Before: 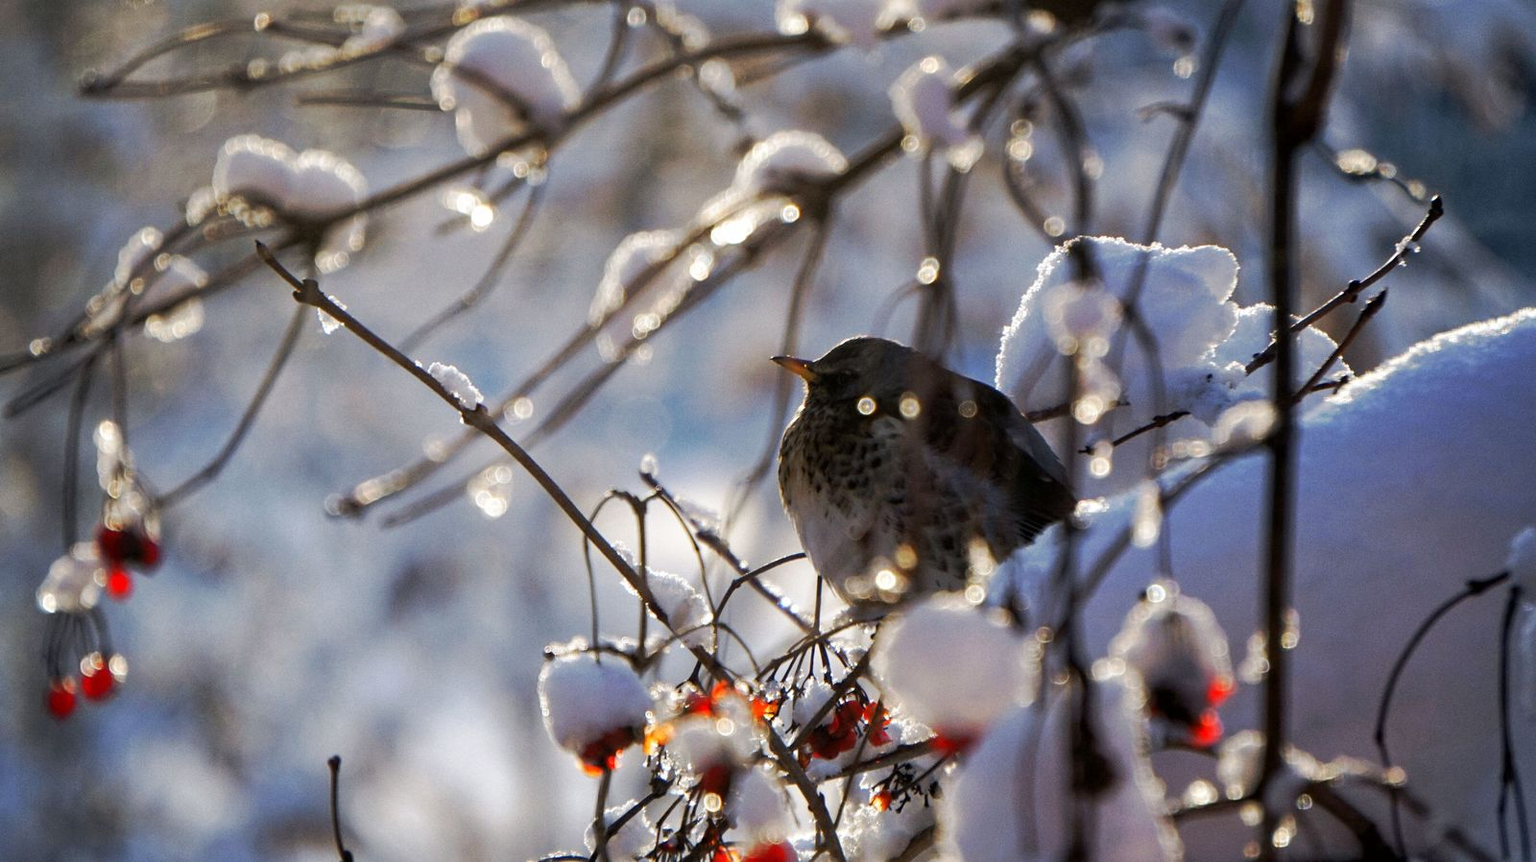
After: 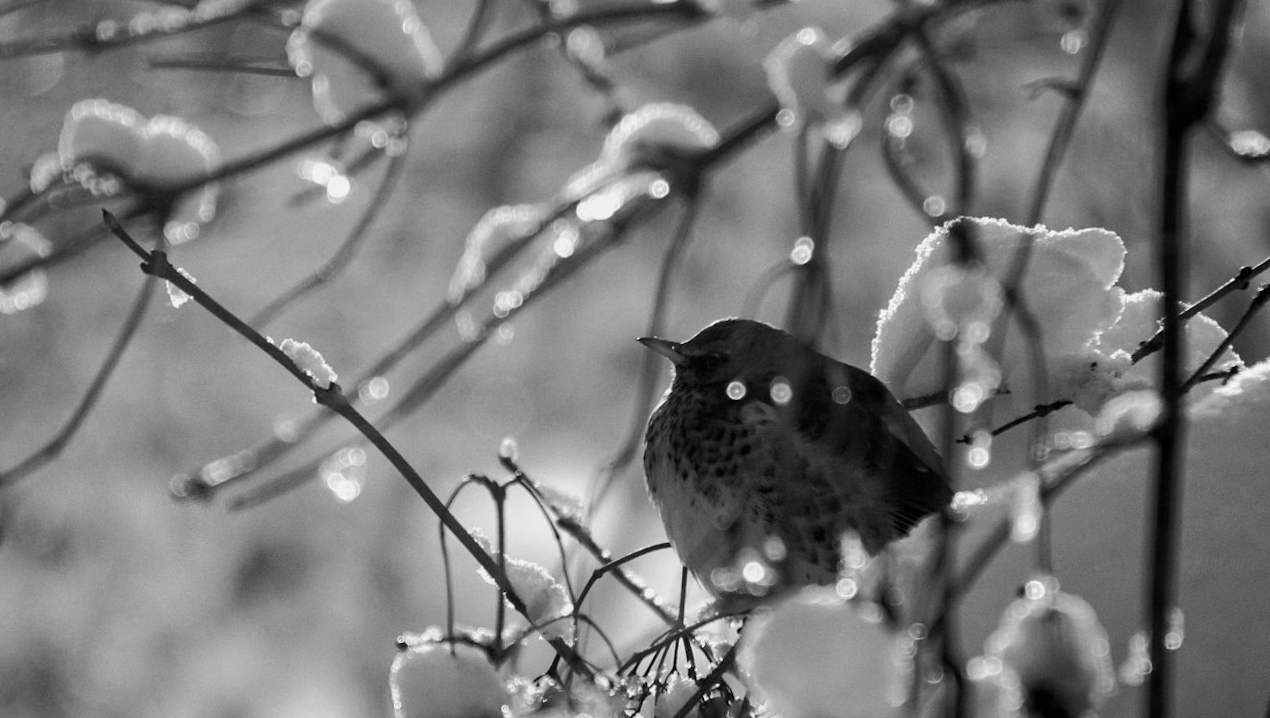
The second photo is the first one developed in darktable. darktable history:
monochrome: a 14.95, b -89.96
crop and rotate: left 10.77%, top 5.1%, right 10.41%, bottom 16.76%
exposure: compensate highlight preservation false
rotate and perspective: rotation 0.8°, automatic cropping off
